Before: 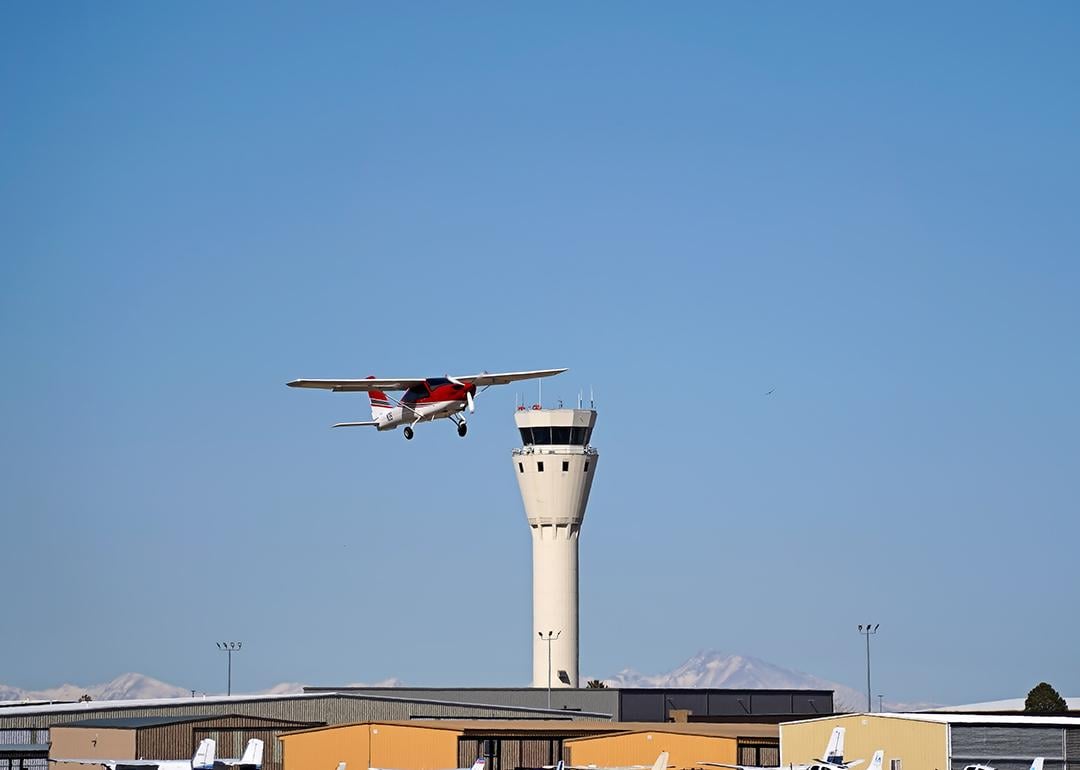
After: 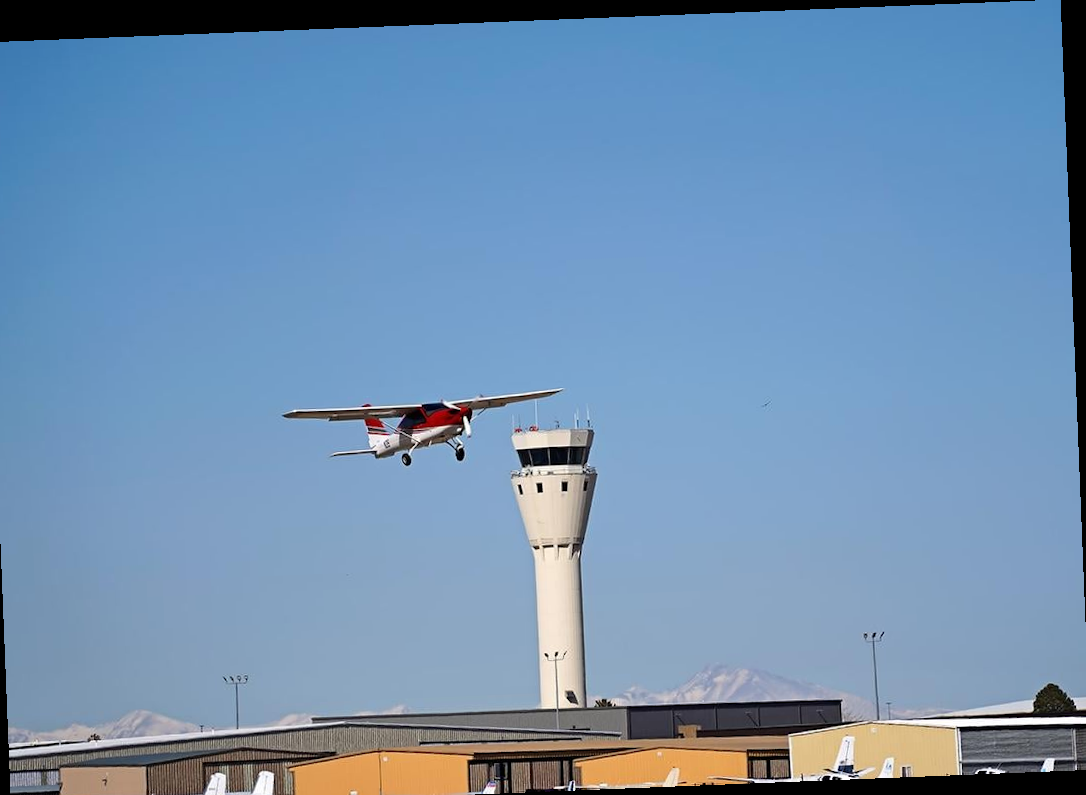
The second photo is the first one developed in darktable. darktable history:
rotate and perspective: rotation -2.29°, automatic cropping off
crop: left 1.743%, right 0.268%, bottom 2.011%
